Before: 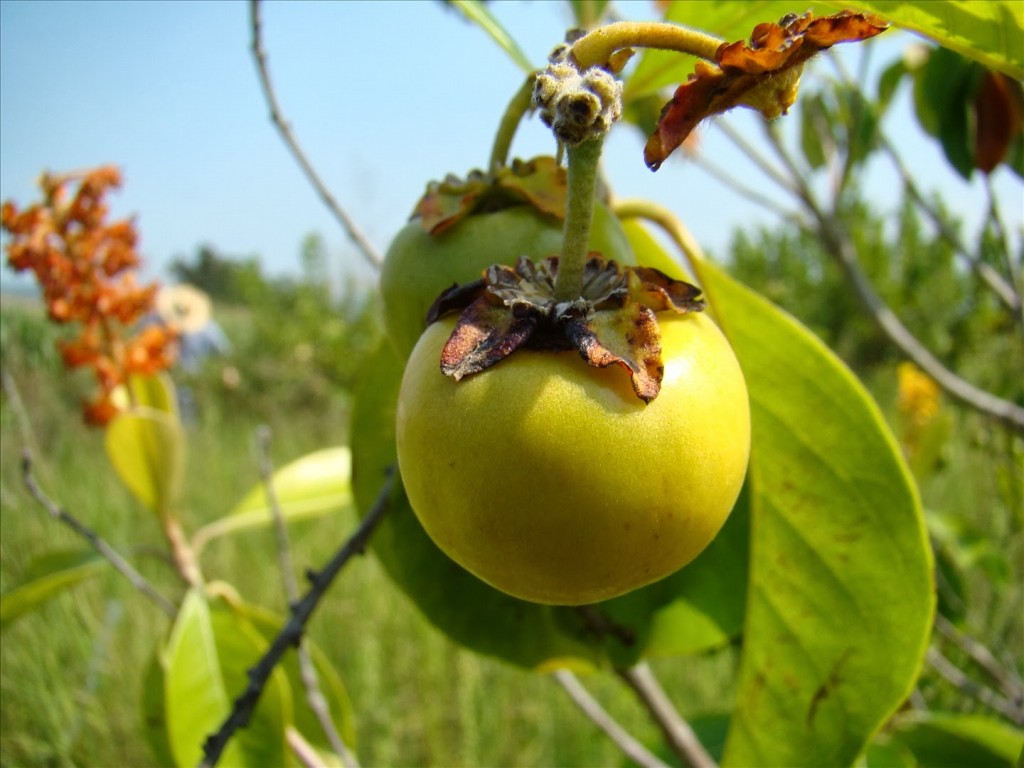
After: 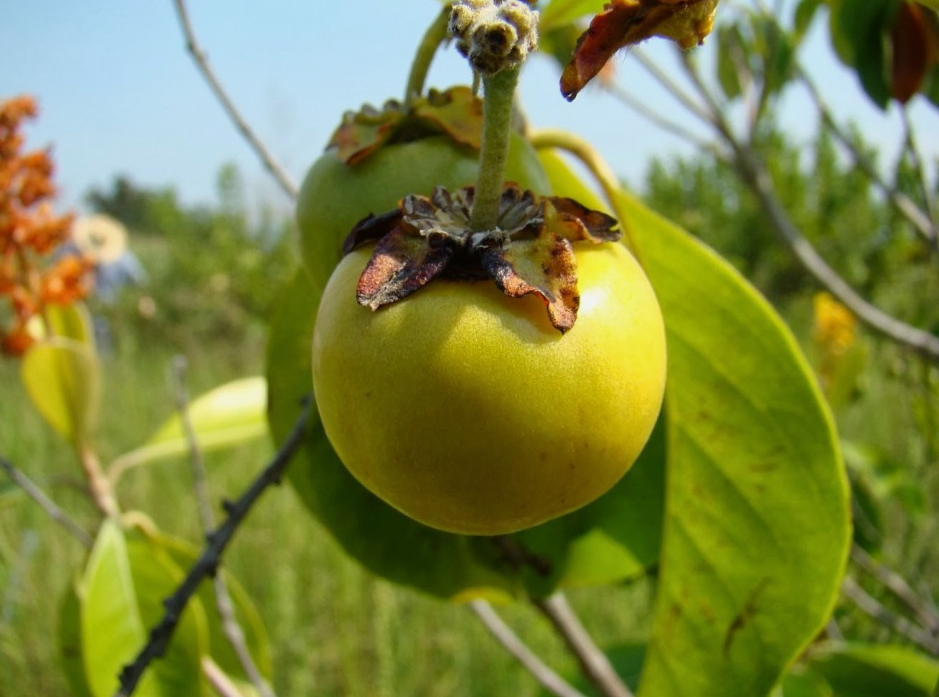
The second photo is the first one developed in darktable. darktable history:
crop and rotate: left 8.262%, top 9.226%
exposure: exposure -0.151 EV, compensate highlight preservation false
